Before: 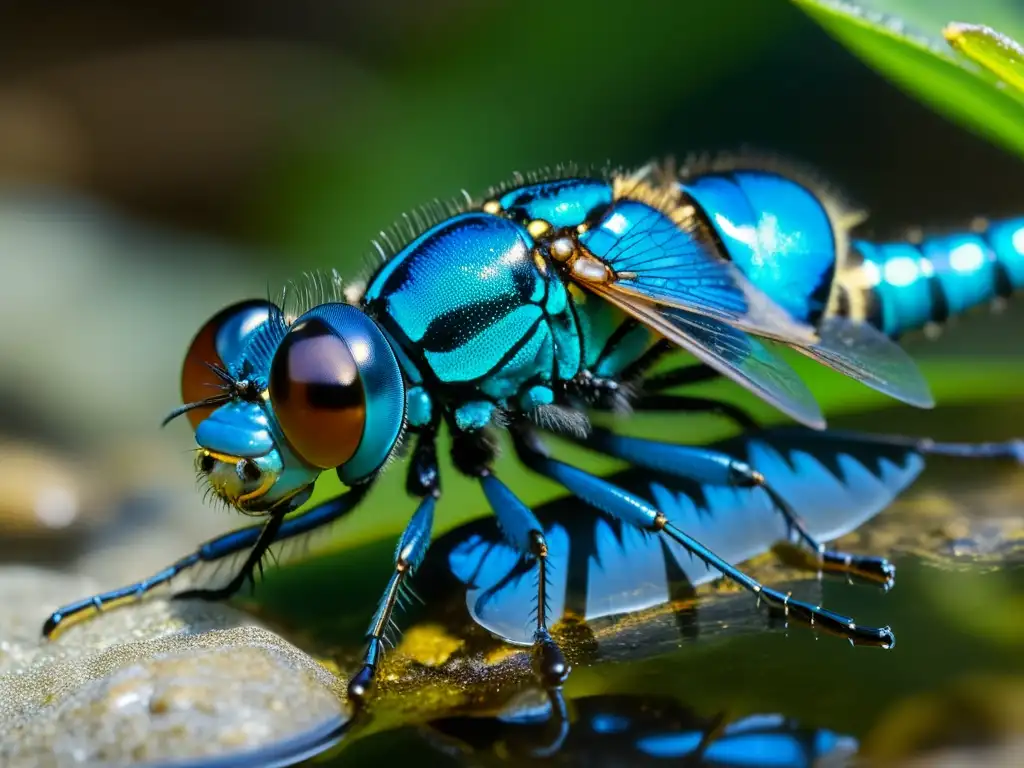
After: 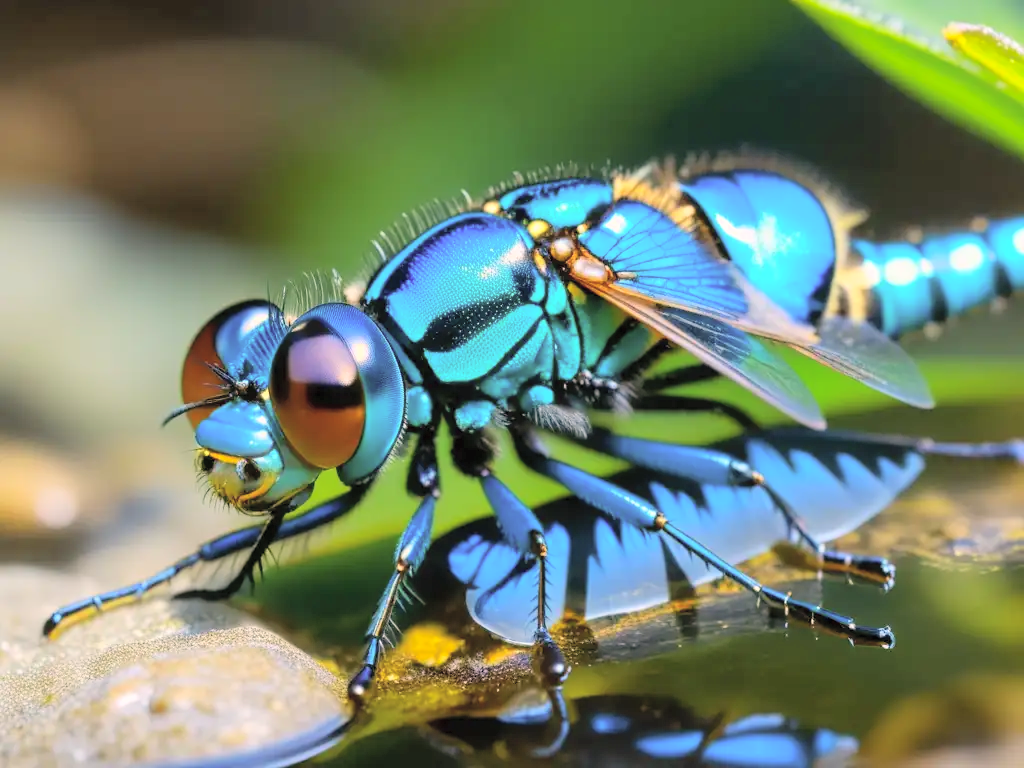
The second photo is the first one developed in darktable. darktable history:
global tonemap: drago (0.7, 100)
color correction: highlights a* 7.34, highlights b* 4.37
exposure: black level correction 0, exposure 0.5 EV, compensate exposure bias true, compensate highlight preservation false
